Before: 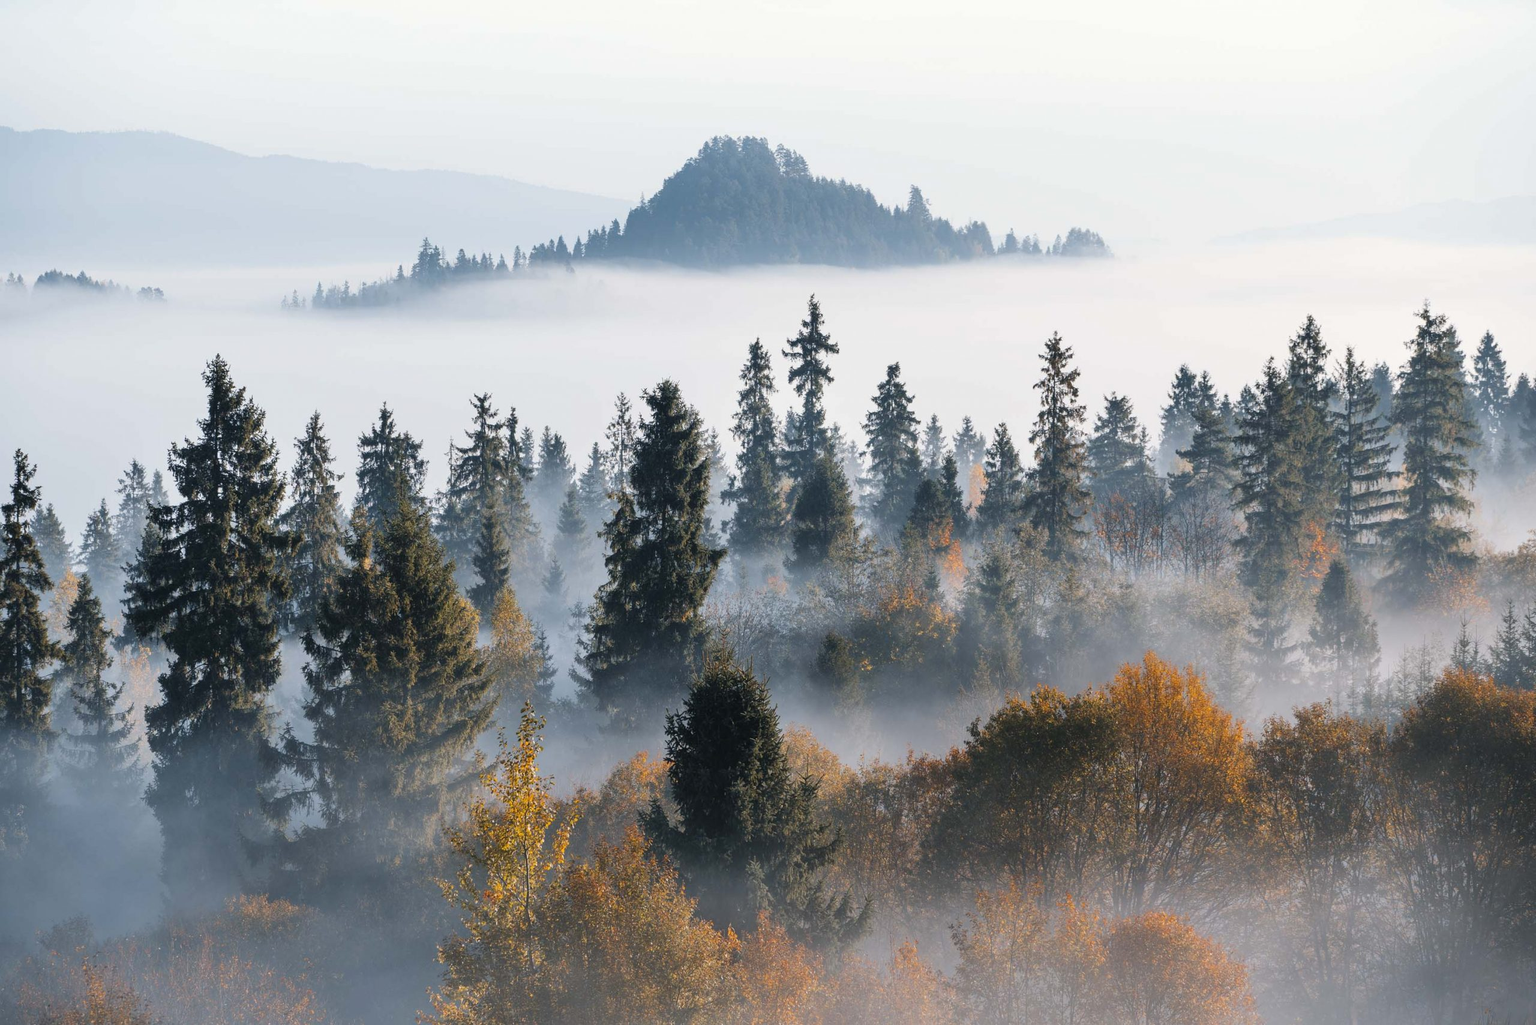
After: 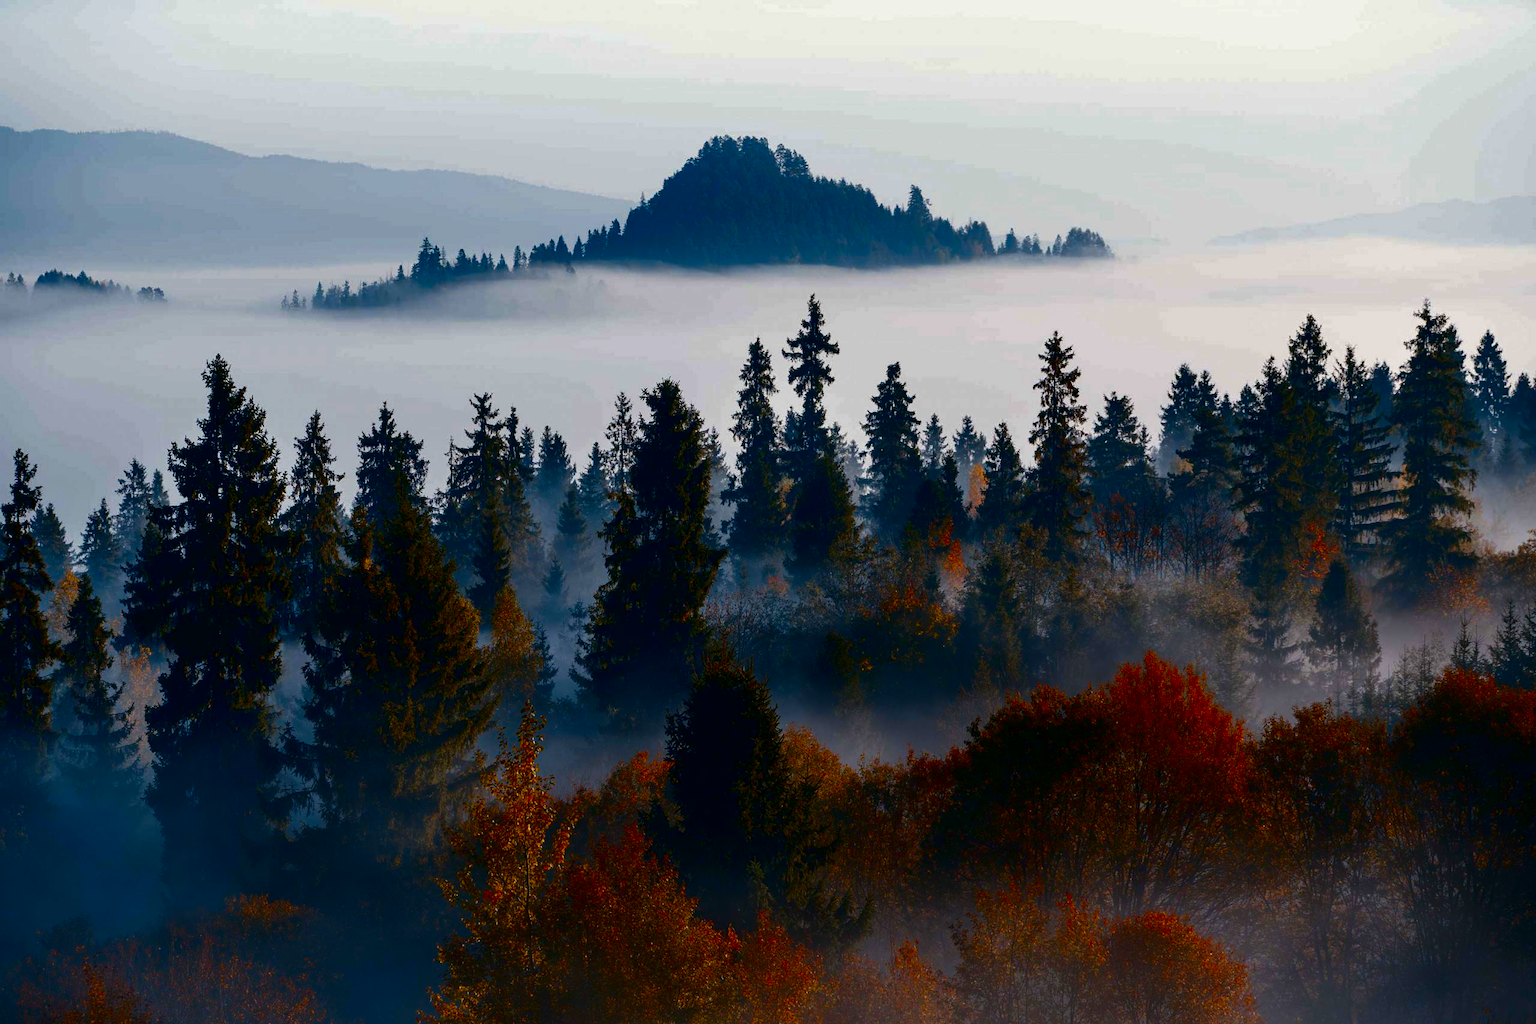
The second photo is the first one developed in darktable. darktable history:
contrast brightness saturation: brightness -0.997, saturation 0.984
tone equalizer: on, module defaults
